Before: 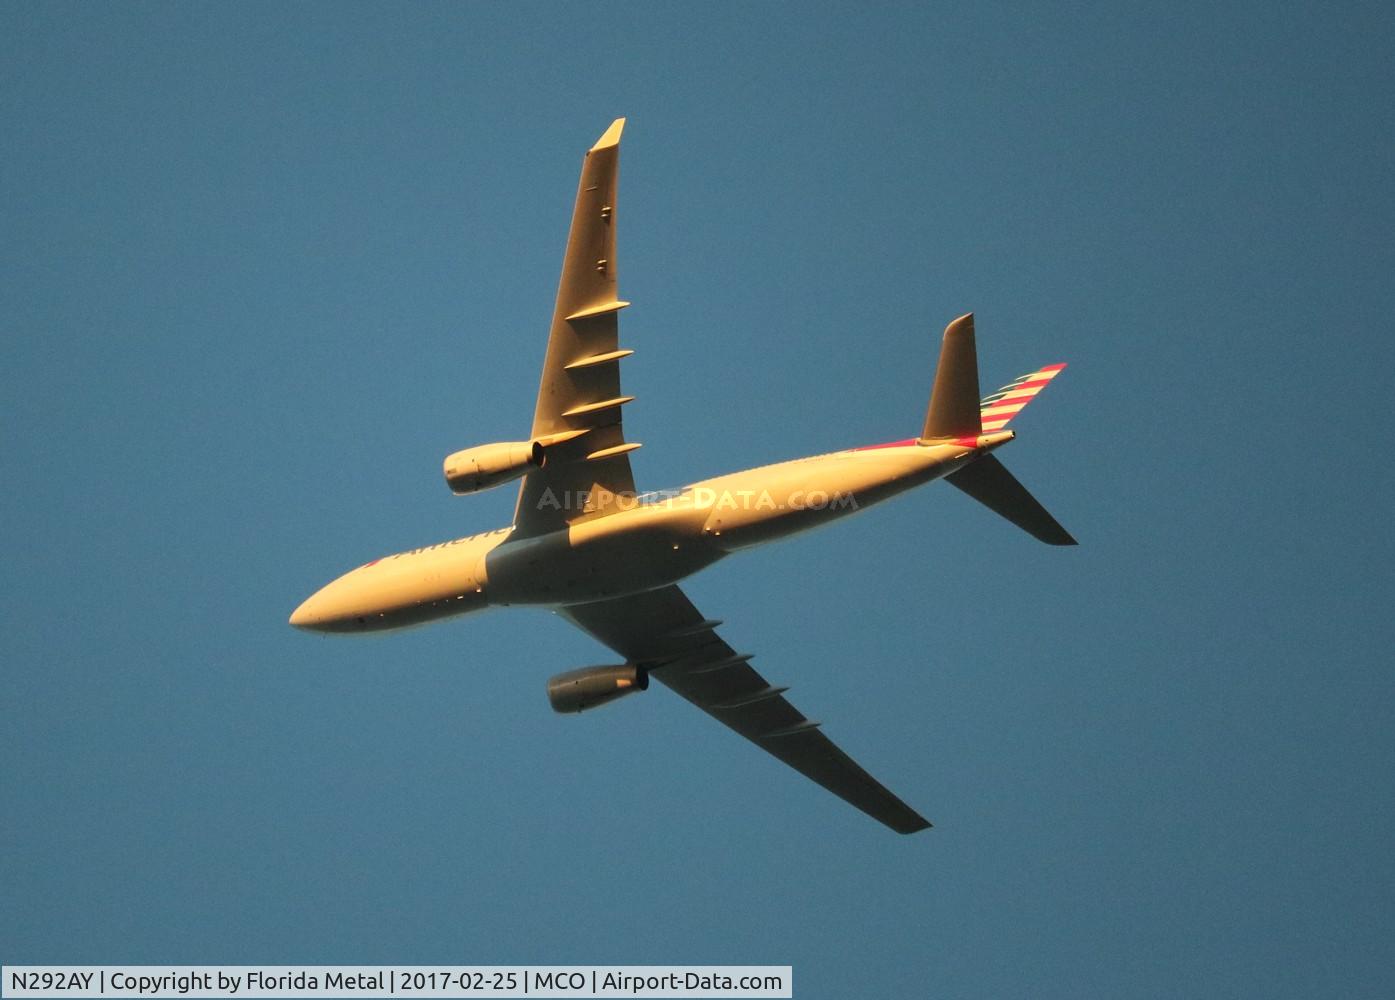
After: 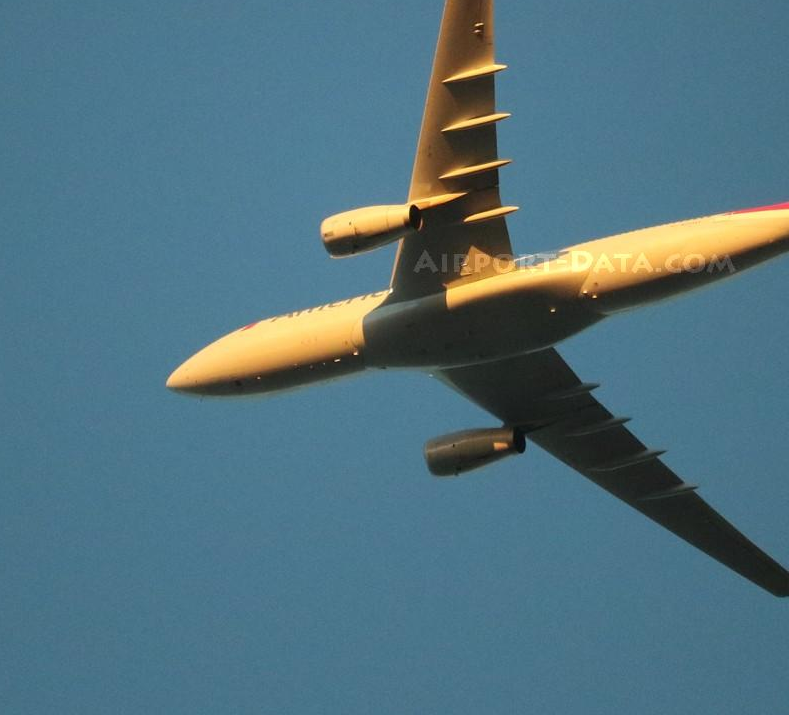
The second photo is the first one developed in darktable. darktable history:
crop: left 8.871%, top 23.71%, right 34.508%, bottom 4.73%
